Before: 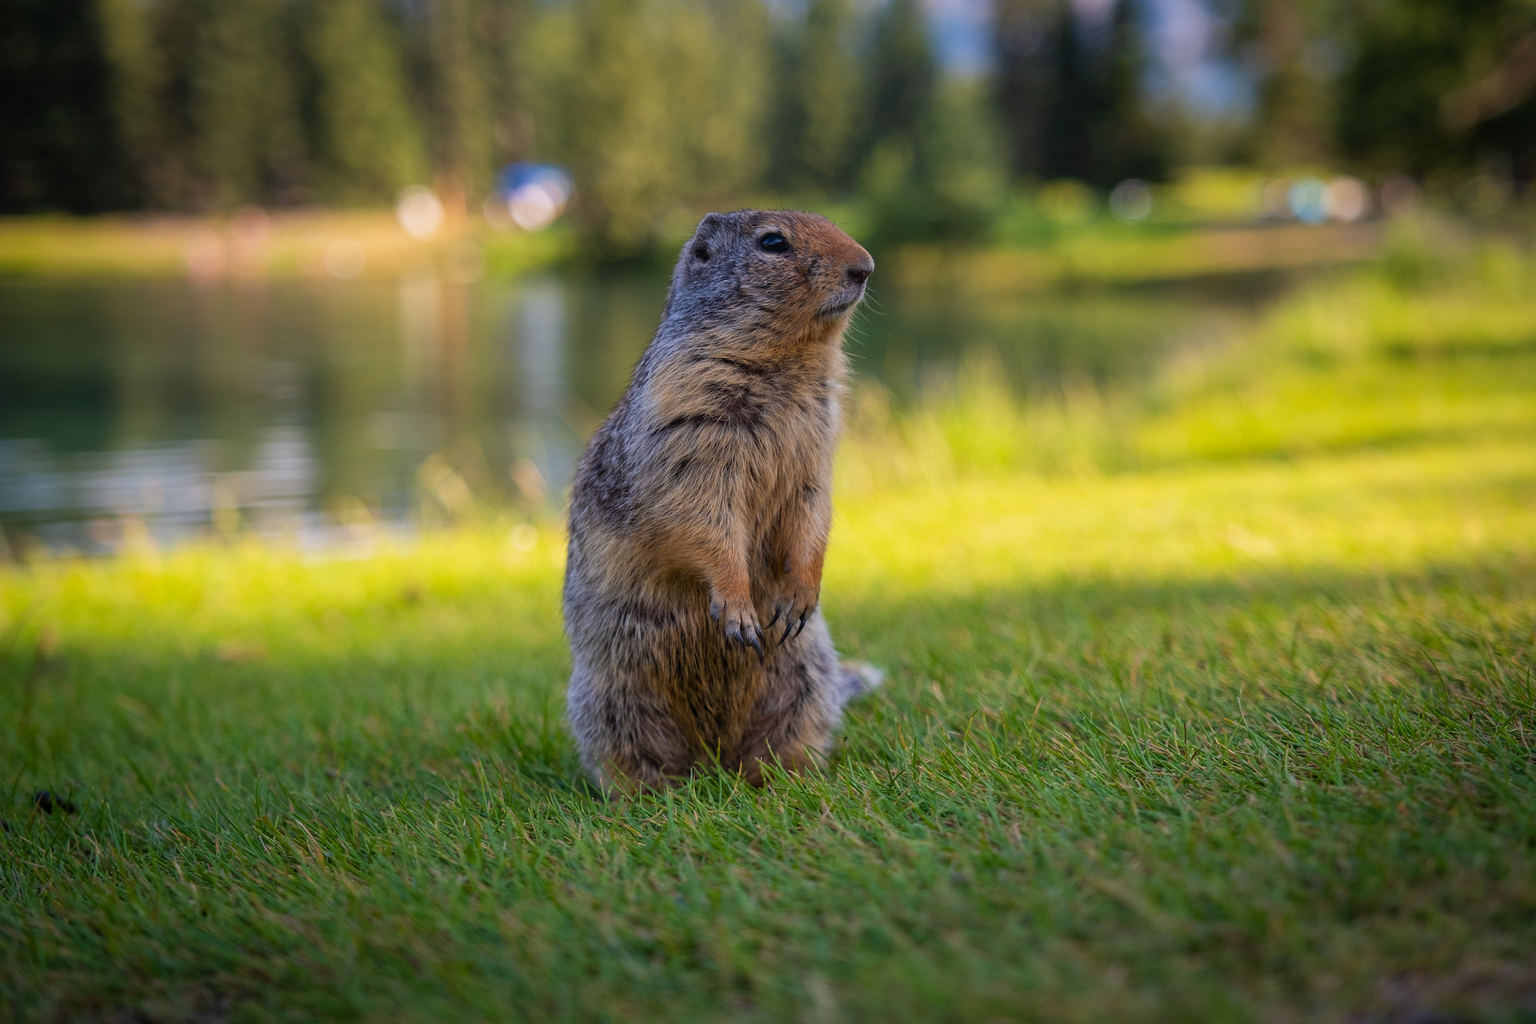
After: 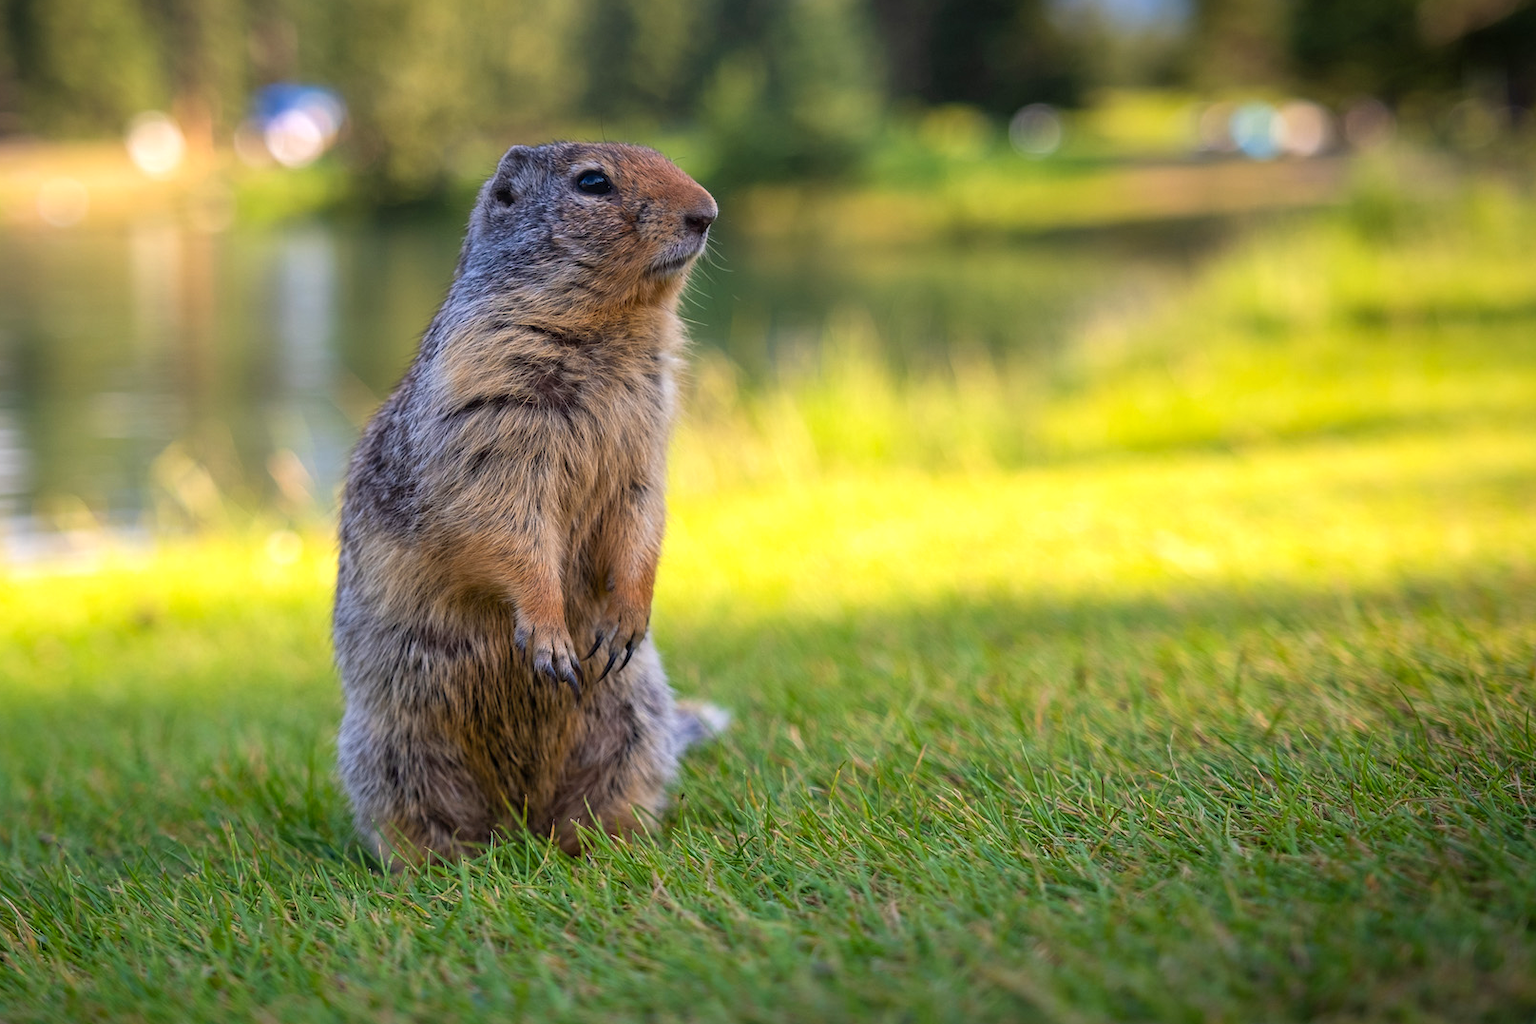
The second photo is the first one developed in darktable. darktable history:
crop: left 19.189%, top 9.367%, right 0%, bottom 9.762%
exposure: black level correction 0.001, exposure 0.499 EV, compensate highlight preservation false
